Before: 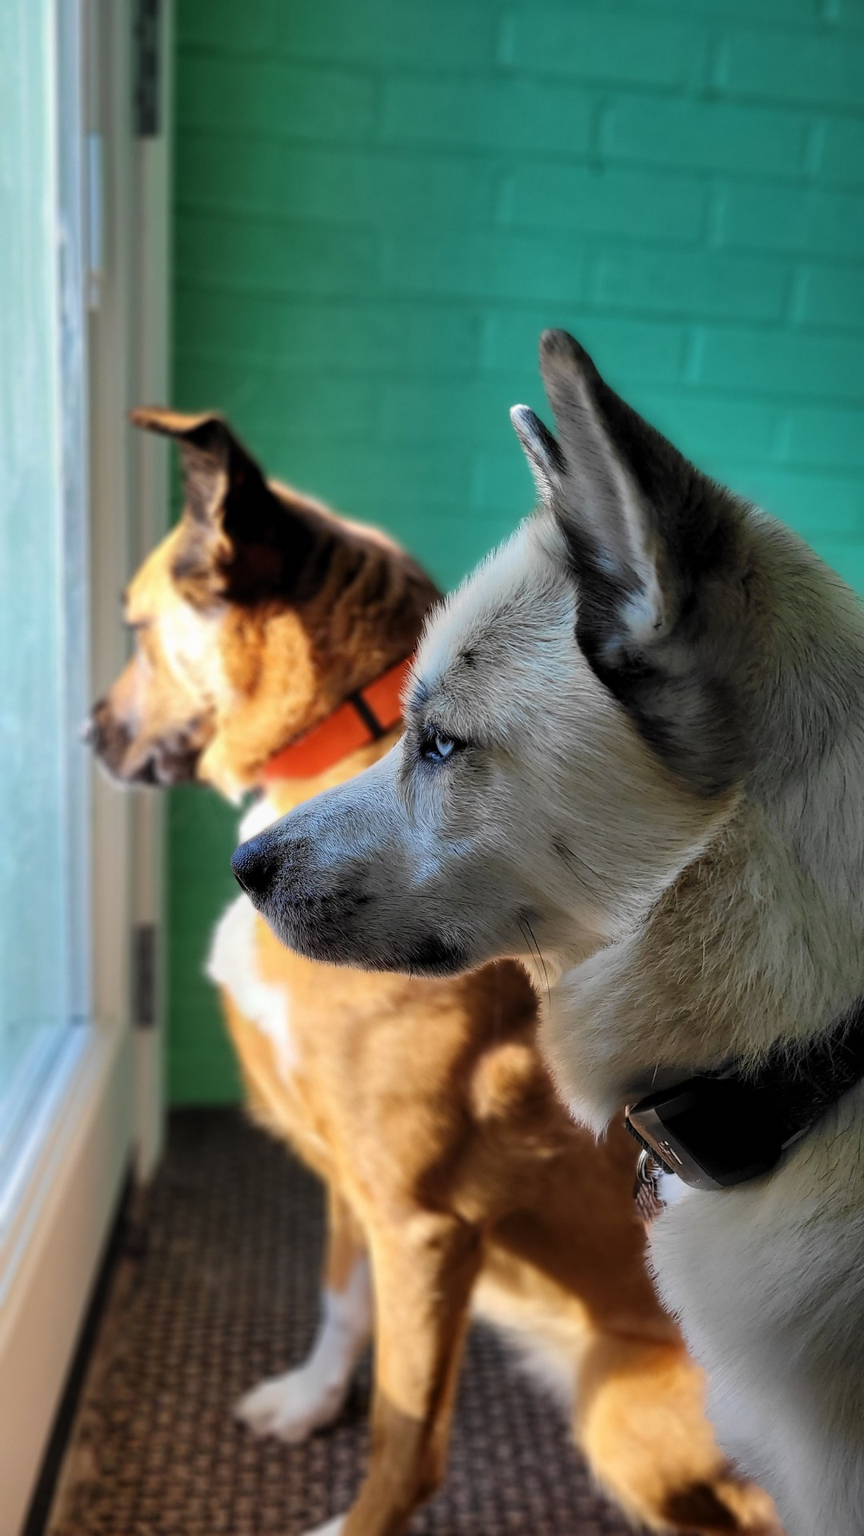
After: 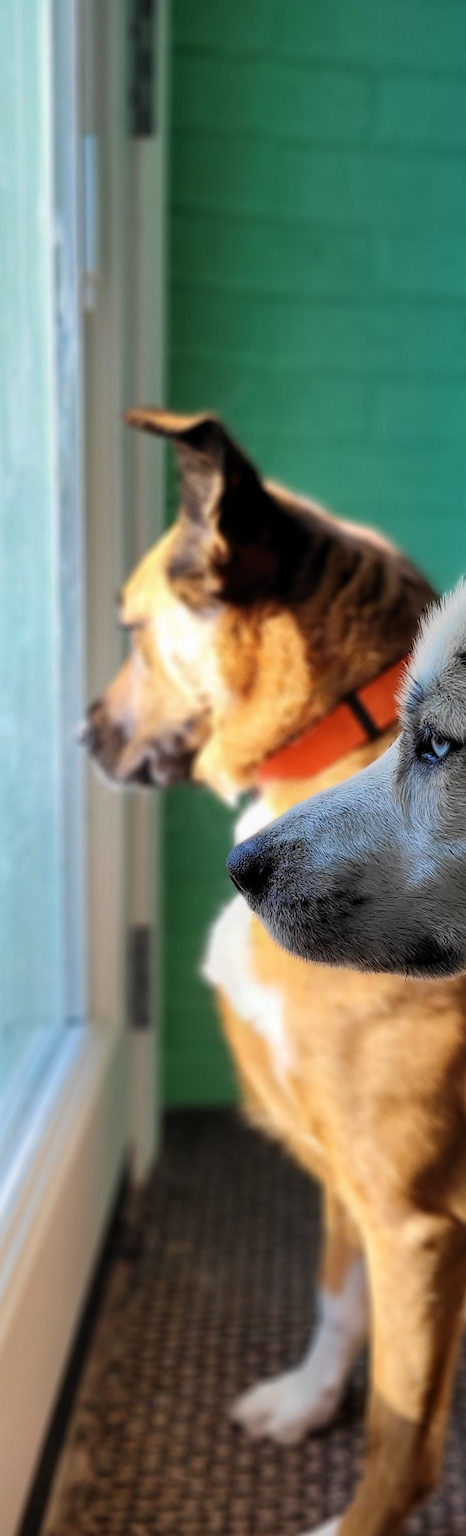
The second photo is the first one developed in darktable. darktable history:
crop: left 0.604%, right 45.458%, bottom 0.088%
